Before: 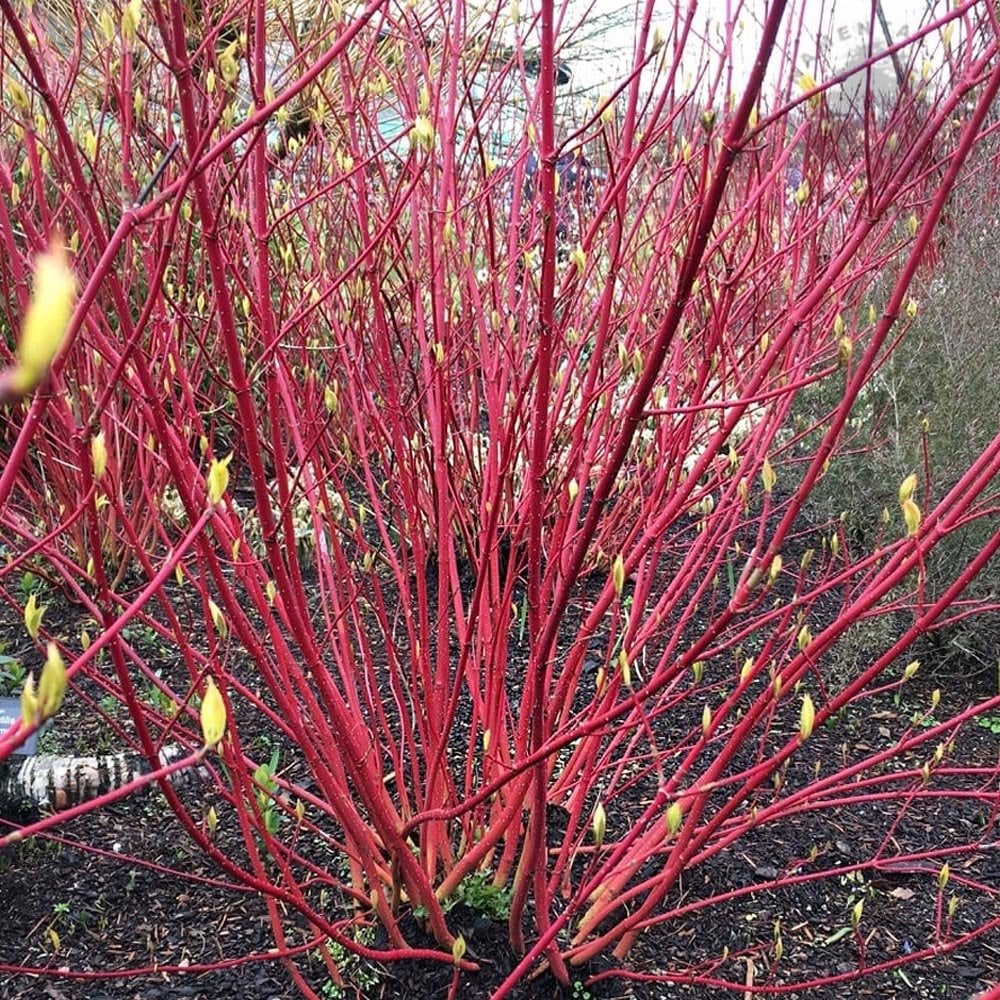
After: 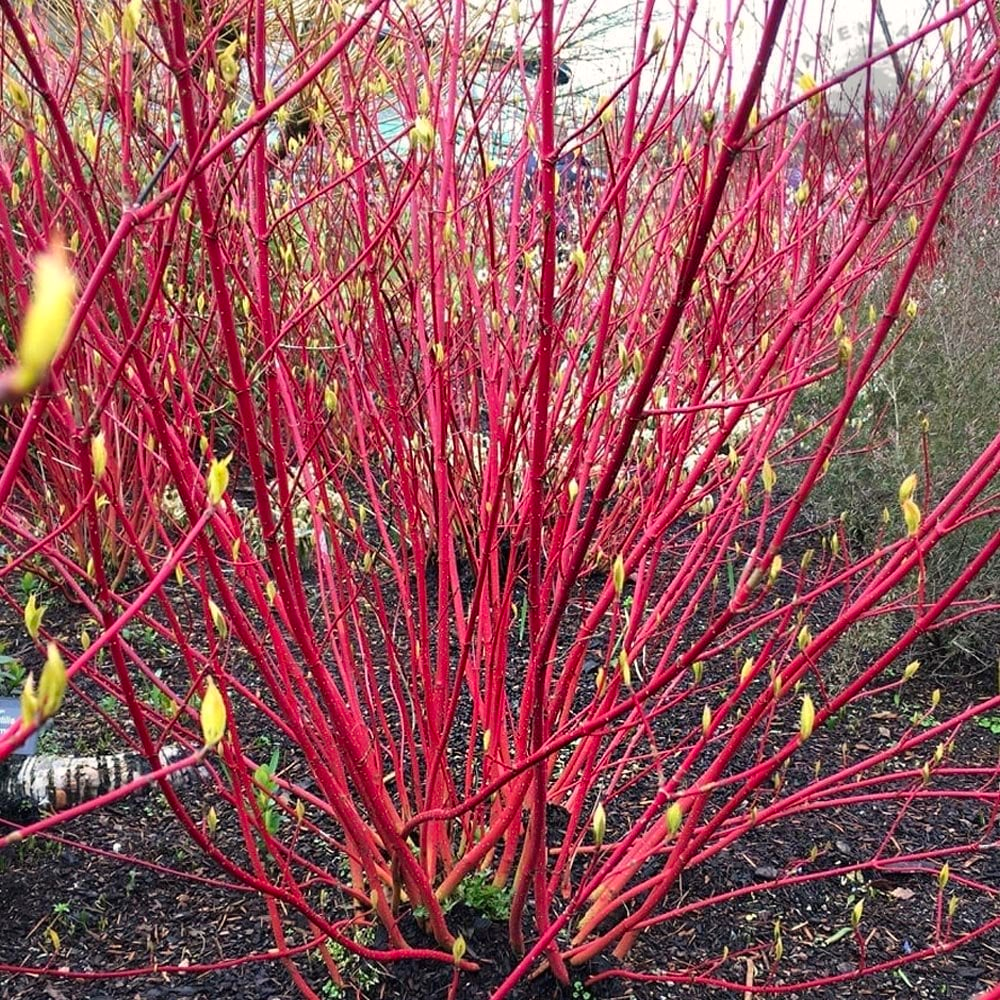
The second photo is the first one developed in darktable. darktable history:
contrast brightness saturation: saturation 0.18
white balance: red 1.009, blue 0.985
color balance rgb: global vibrance -1%, saturation formula JzAzBz (2021)
